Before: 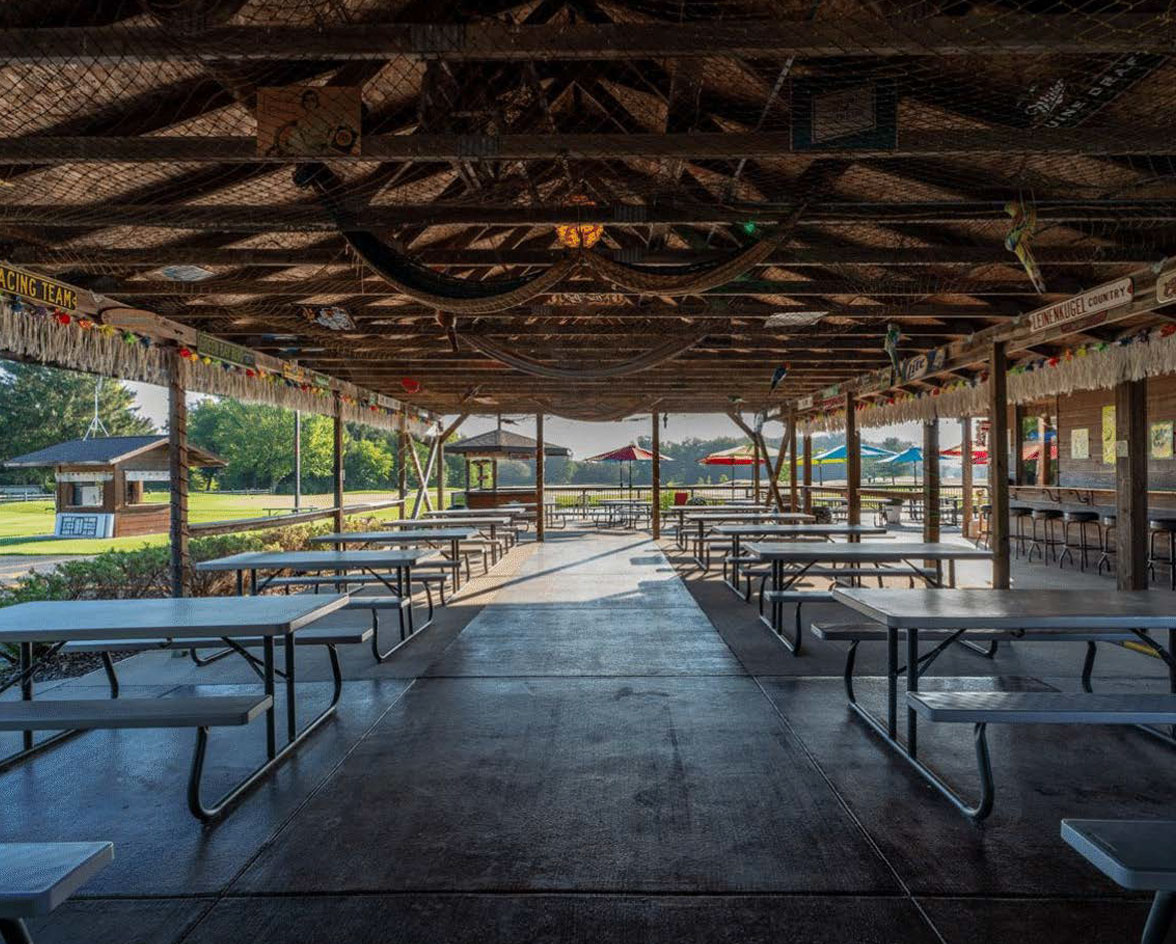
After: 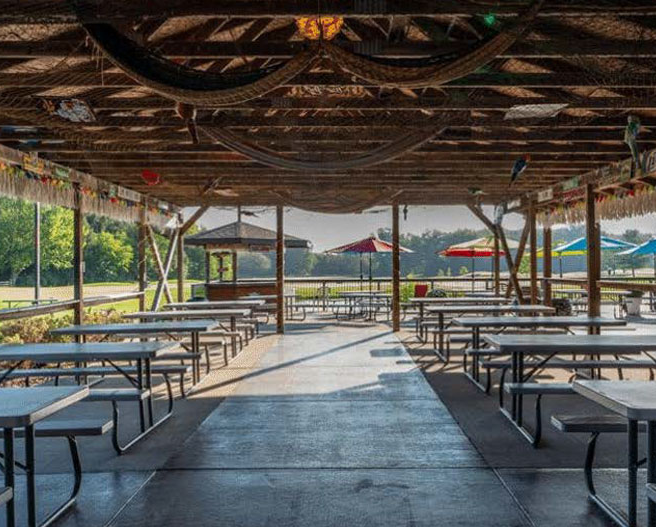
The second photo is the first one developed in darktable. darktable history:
crop and rotate: left 22.13%, top 22.054%, right 22.026%, bottom 22.102%
